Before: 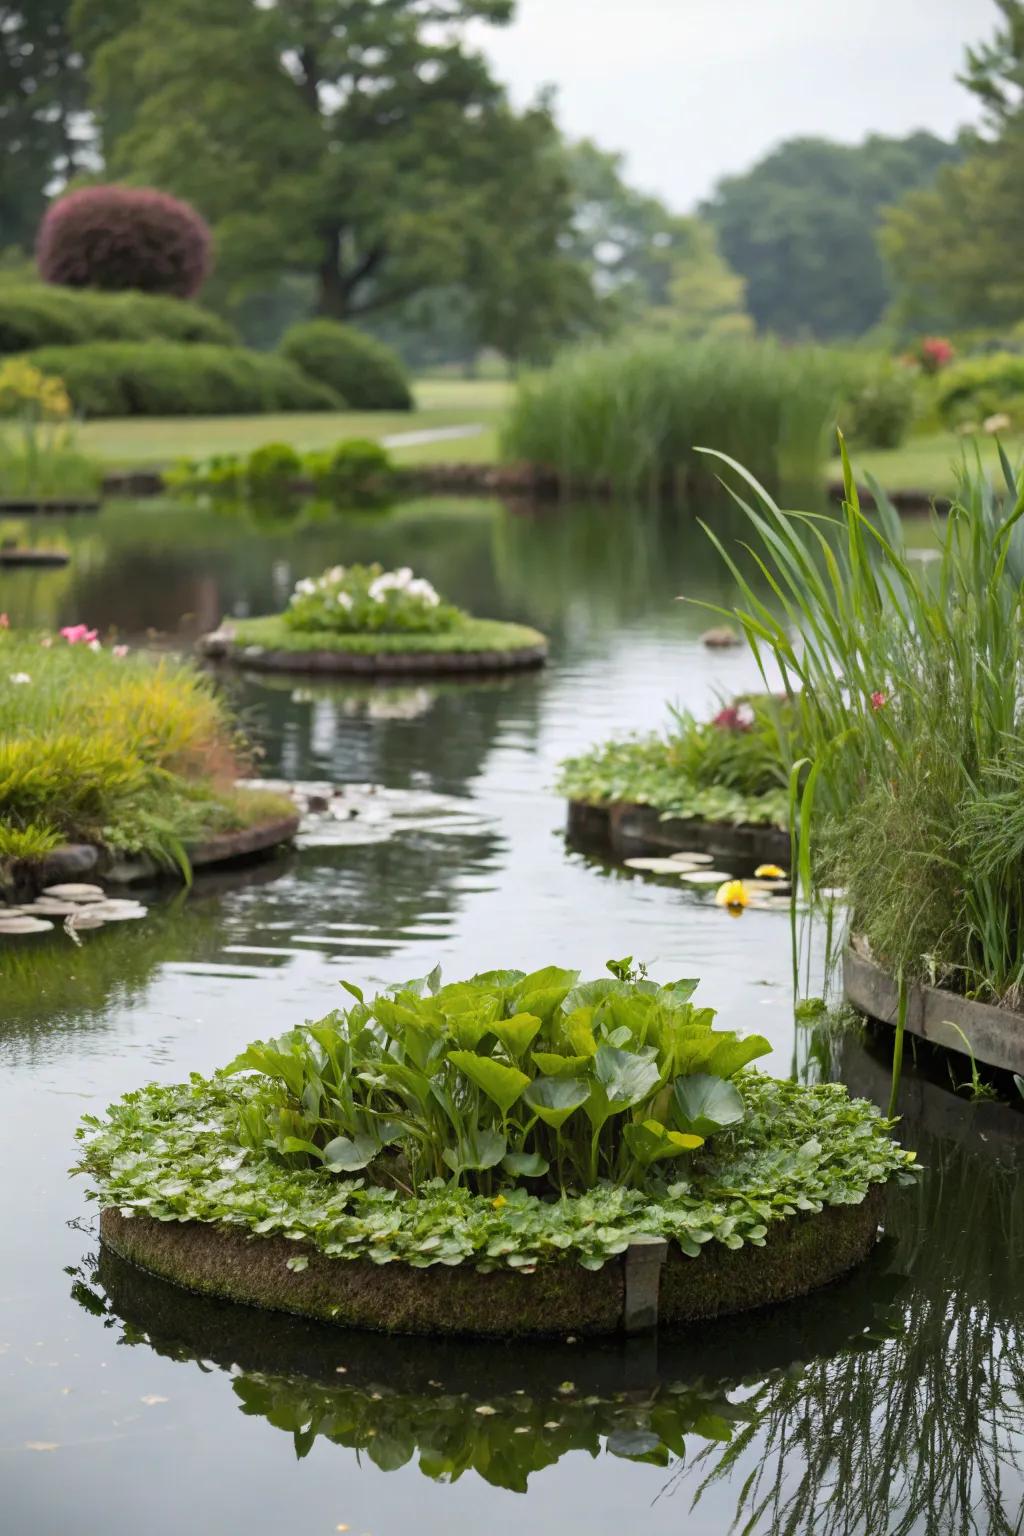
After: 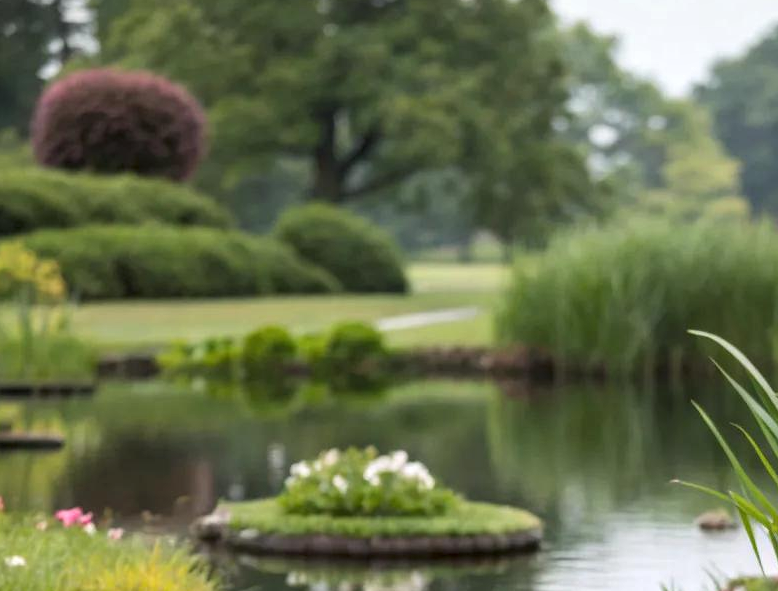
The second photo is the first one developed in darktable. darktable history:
local contrast: on, module defaults
crop: left 0.538%, top 7.628%, right 23.43%, bottom 53.884%
